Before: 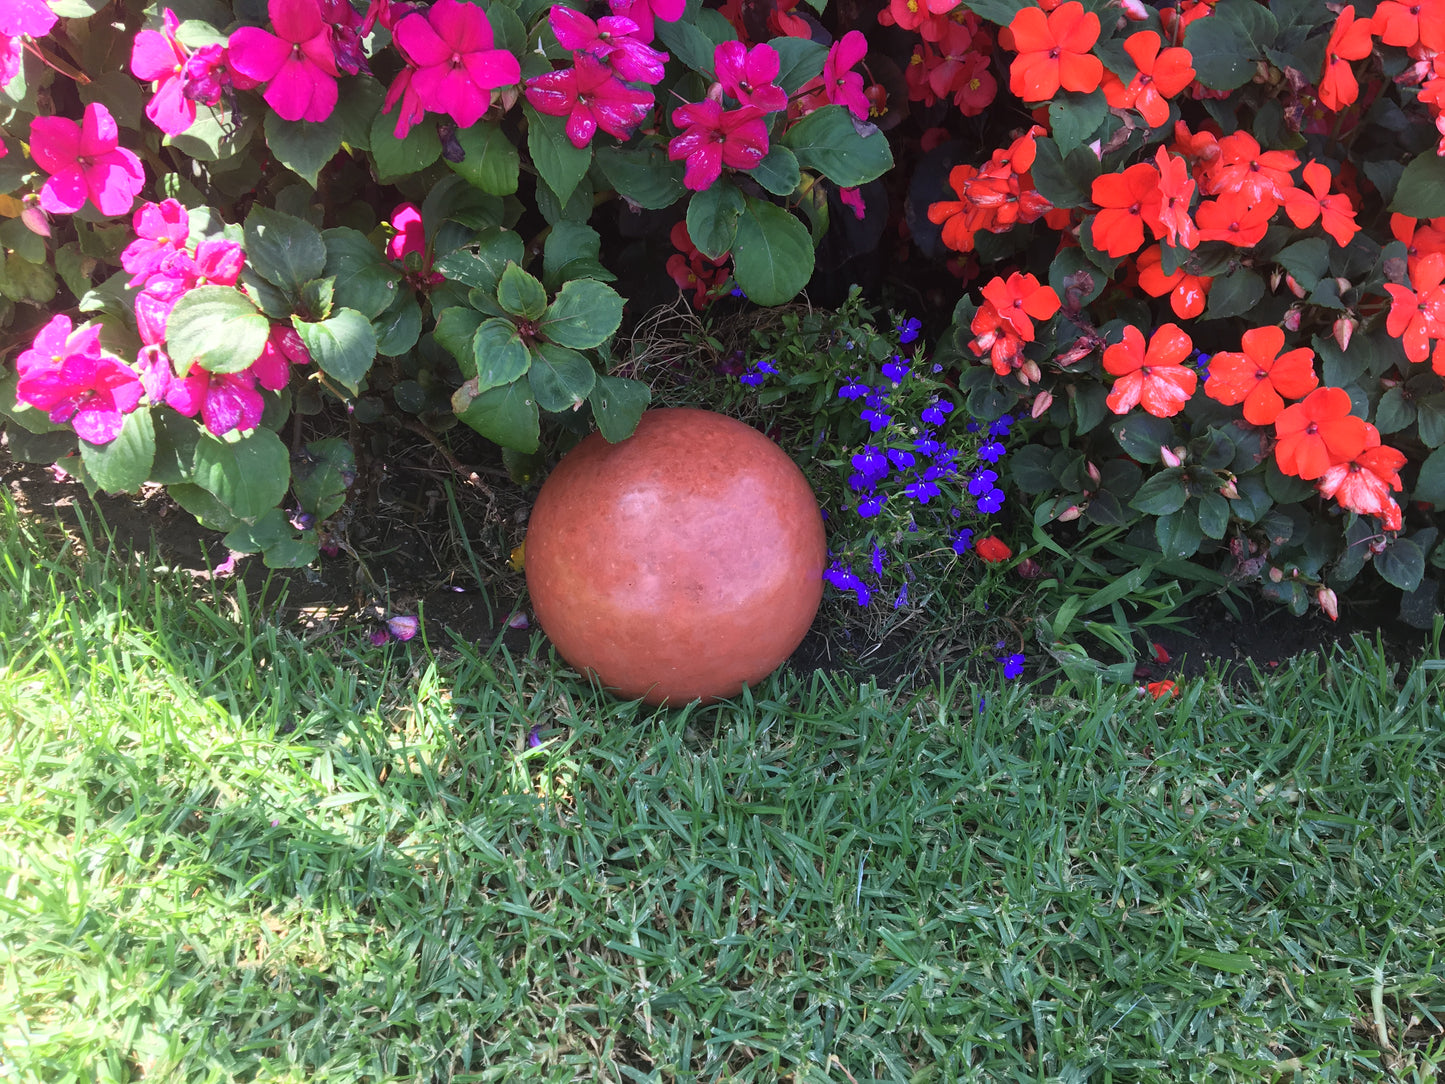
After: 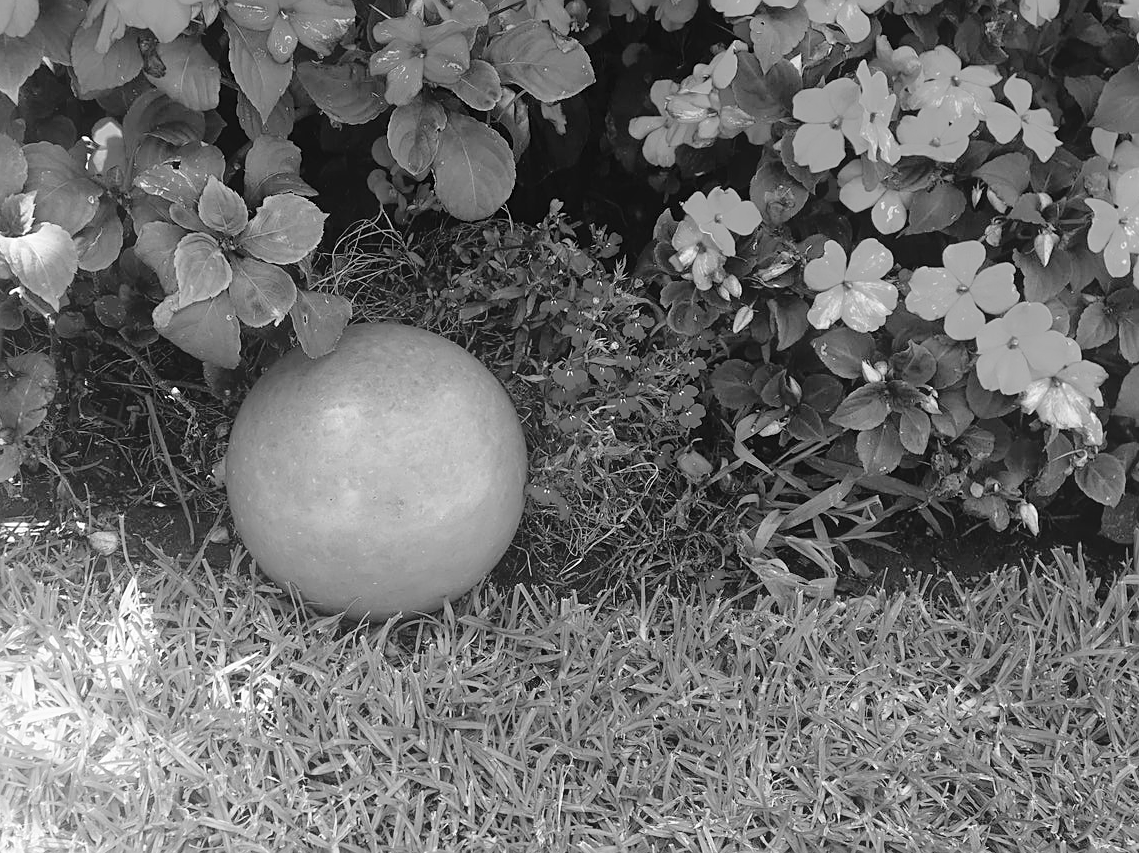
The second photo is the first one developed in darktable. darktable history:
tone equalizer: on, module defaults
crop and rotate: left 20.74%, top 7.912%, right 0.375%, bottom 13.378%
bloom: on, module defaults
rgb curve: curves: ch0 [(0, 0) (0.136, 0.078) (0.262, 0.245) (0.414, 0.42) (1, 1)], compensate middle gray true, preserve colors basic power
monochrome: a 16.06, b 15.48, size 1
contrast brightness saturation: brightness 0.18, saturation -0.5
sharpen: on, module defaults
